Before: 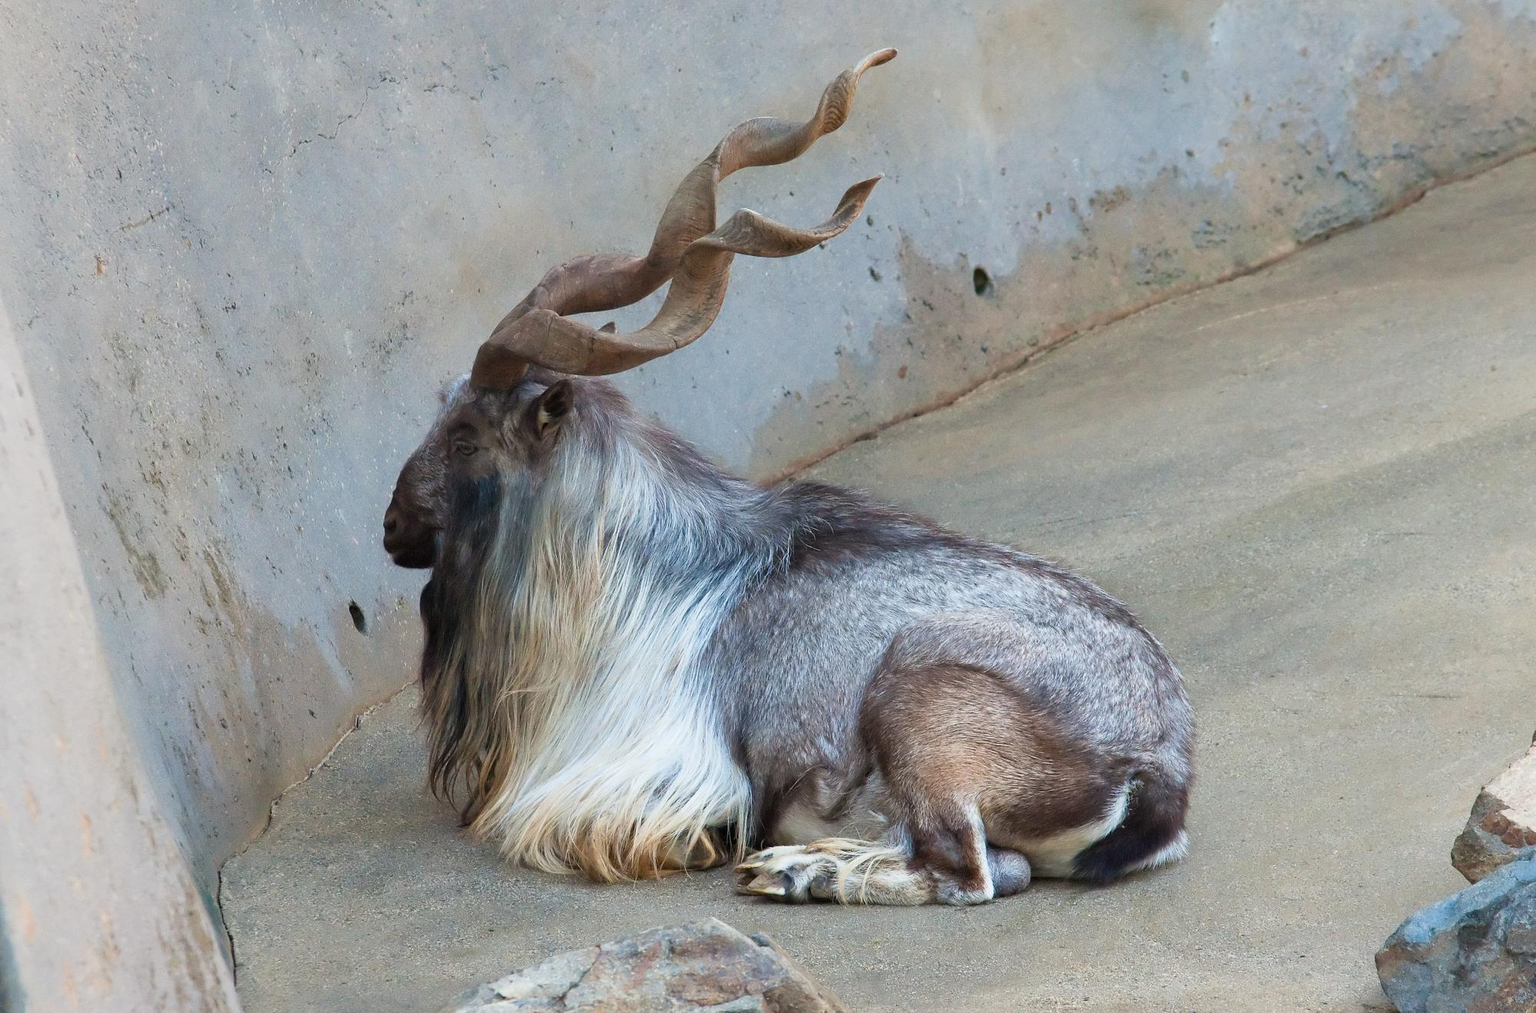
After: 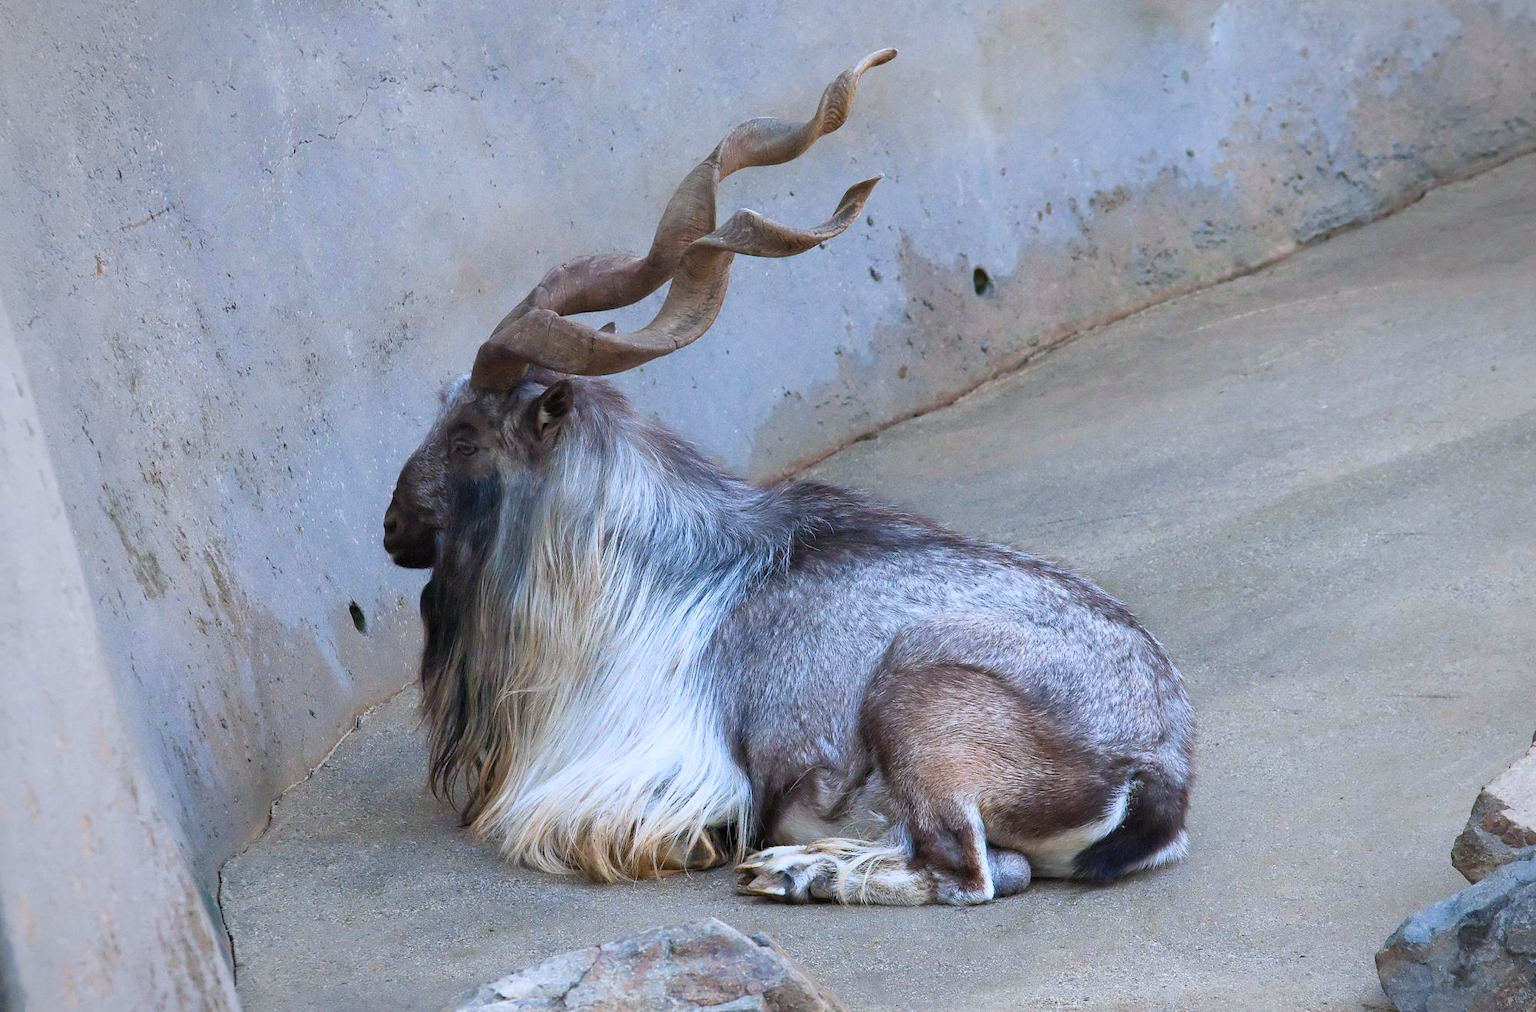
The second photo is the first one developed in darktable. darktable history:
vignetting: fall-off radius 60.92%
white balance: red 0.967, blue 1.119, emerald 0.756
